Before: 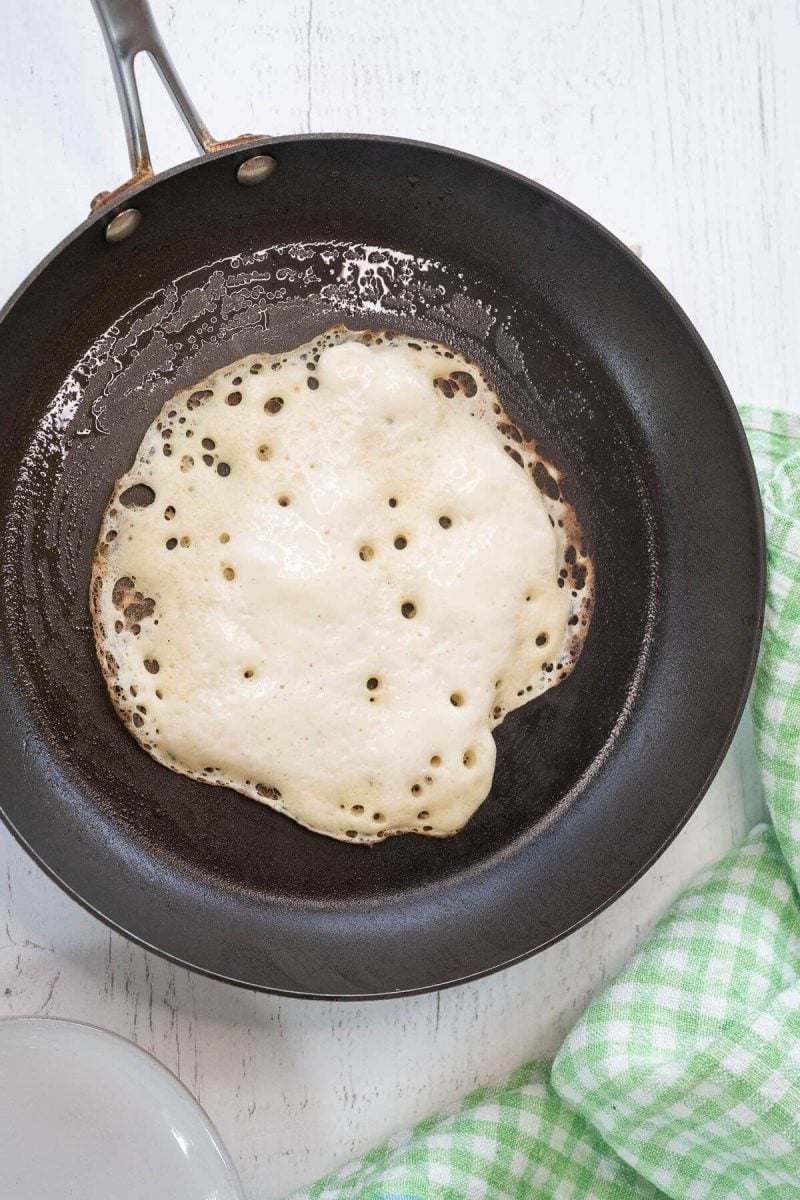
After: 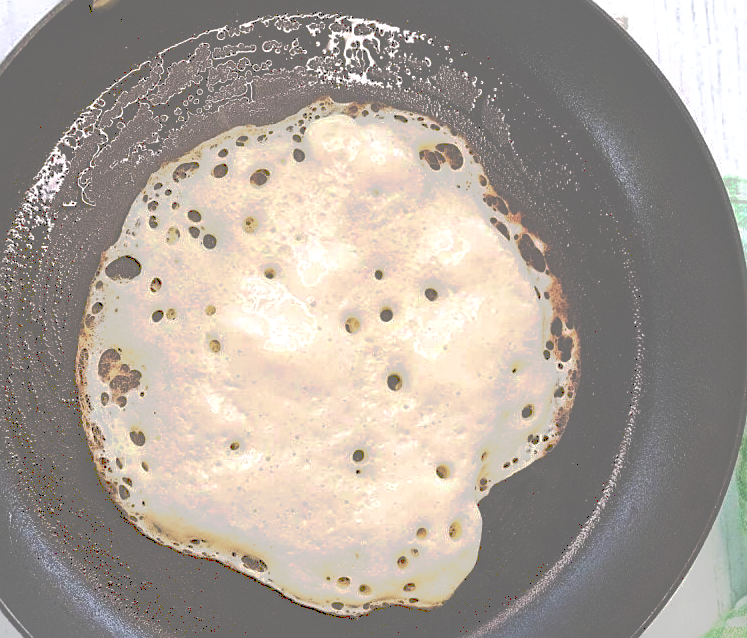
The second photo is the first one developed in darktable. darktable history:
crop: left 1.811%, top 19.047%, right 4.724%, bottom 27.779%
sharpen: on, module defaults
velvia: on, module defaults
exposure: exposure 0.203 EV, compensate highlight preservation false
tone curve: curves: ch0 [(0, 0) (0.003, 0.437) (0.011, 0.438) (0.025, 0.441) (0.044, 0.441) (0.069, 0.441) (0.1, 0.444) (0.136, 0.447) (0.177, 0.452) (0.224, 0.457) (0.277, 0.466) (0.335, 0.485) (0.399, 0.514) (0.468, 0.558) (0.543, 0.616) (0.623, 0.686) (0.709, 0.76) (0.801, 0.803) (0.898, 0.825) (1, 1)], preserve colors none
tone equalizer: on, module defaults
